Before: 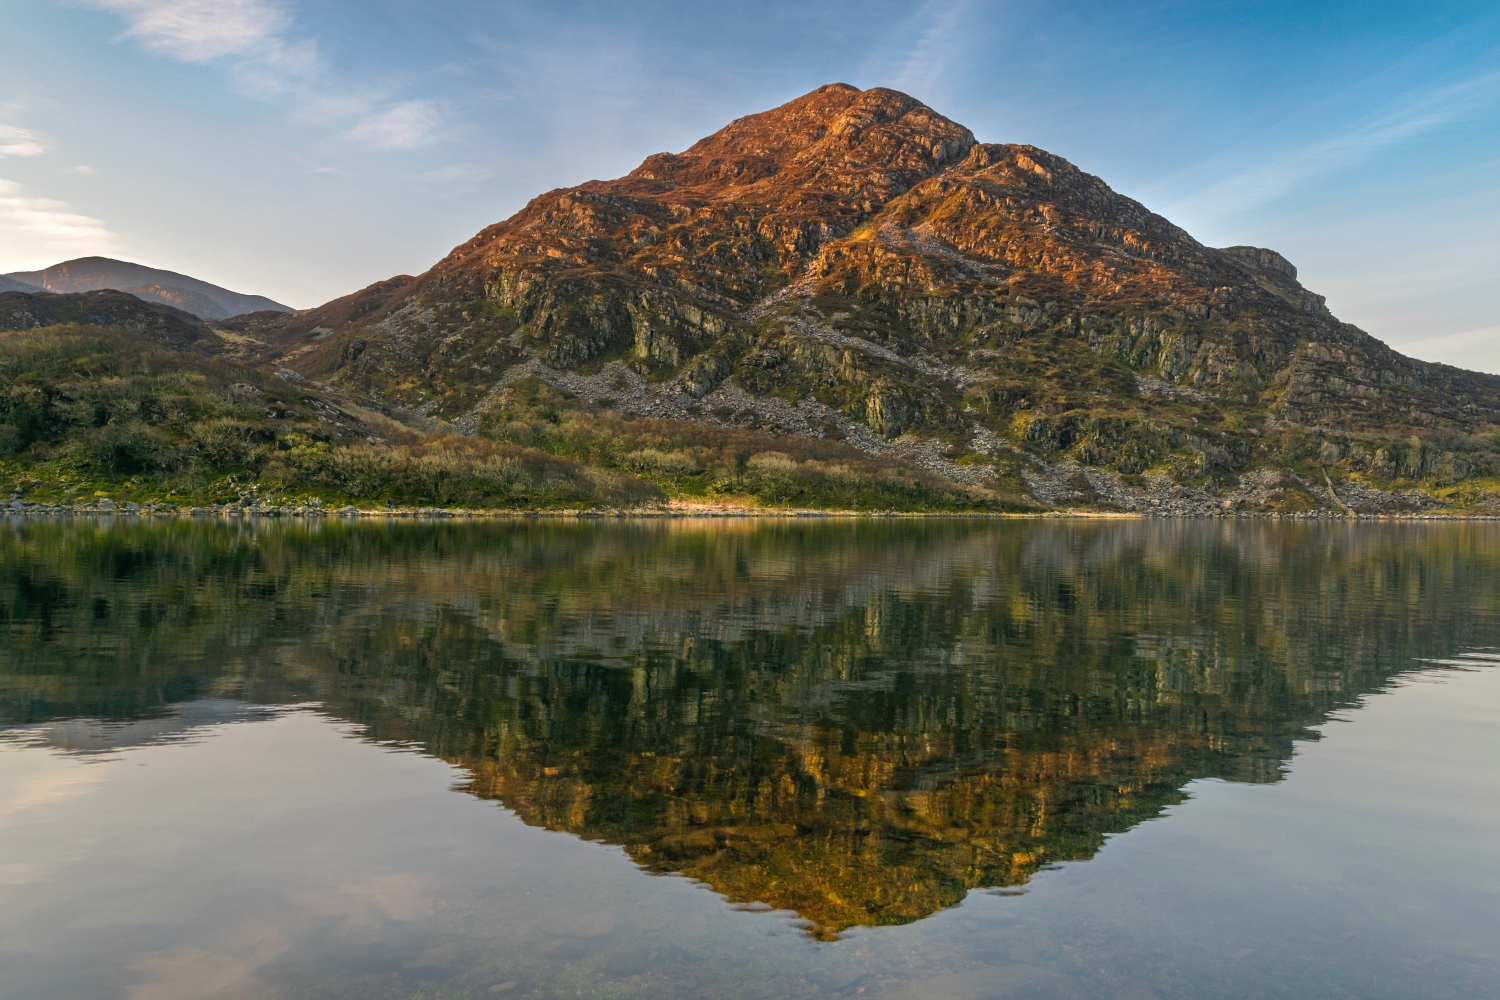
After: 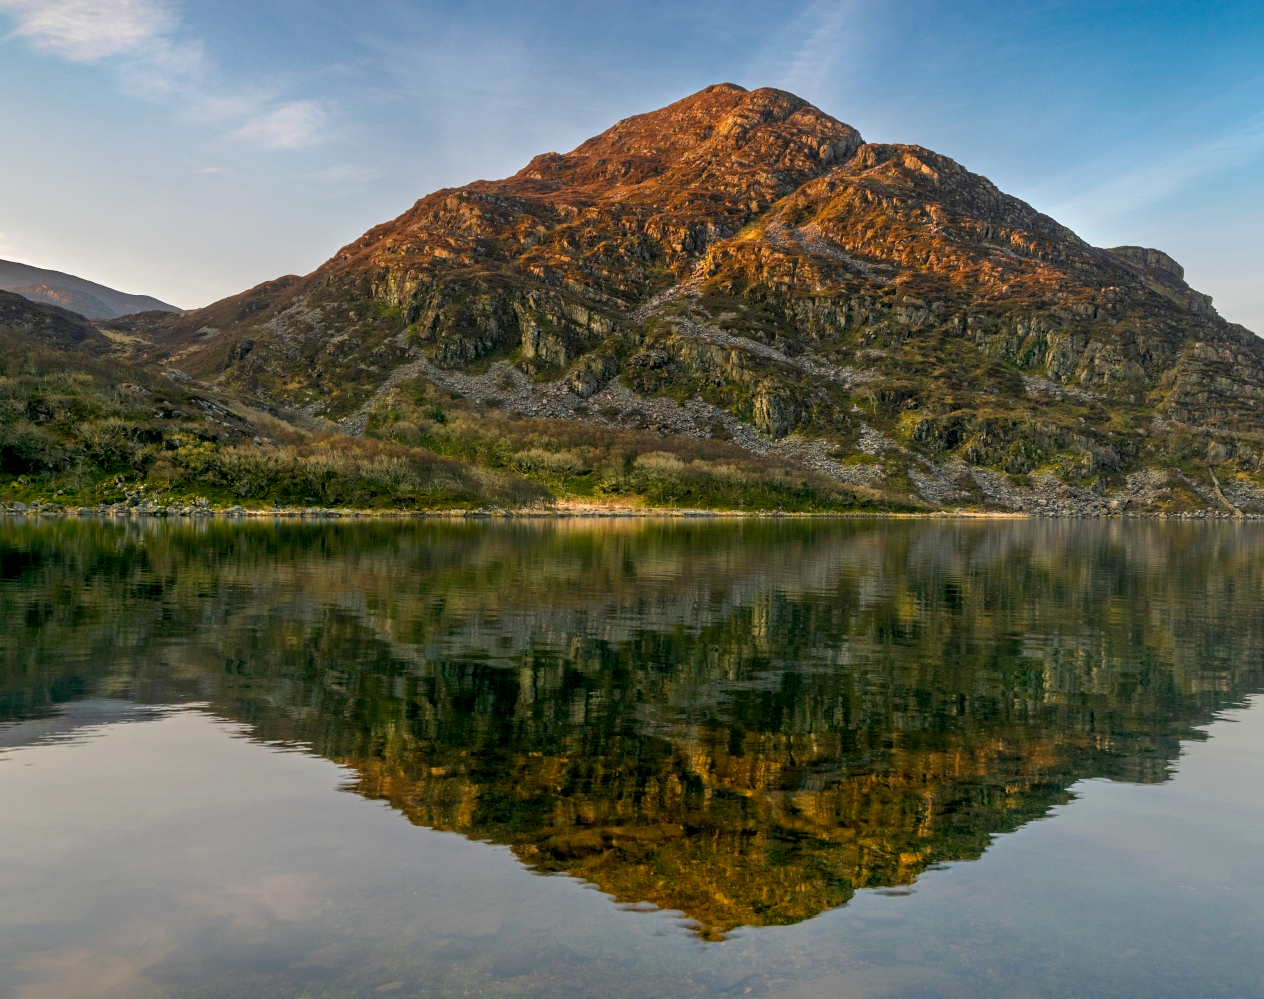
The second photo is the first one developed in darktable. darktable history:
exposure: black level correction 0.009, exposure 0.014 EV, compensate highlight preservation false
crop: left 7.598%, right 7.873%
